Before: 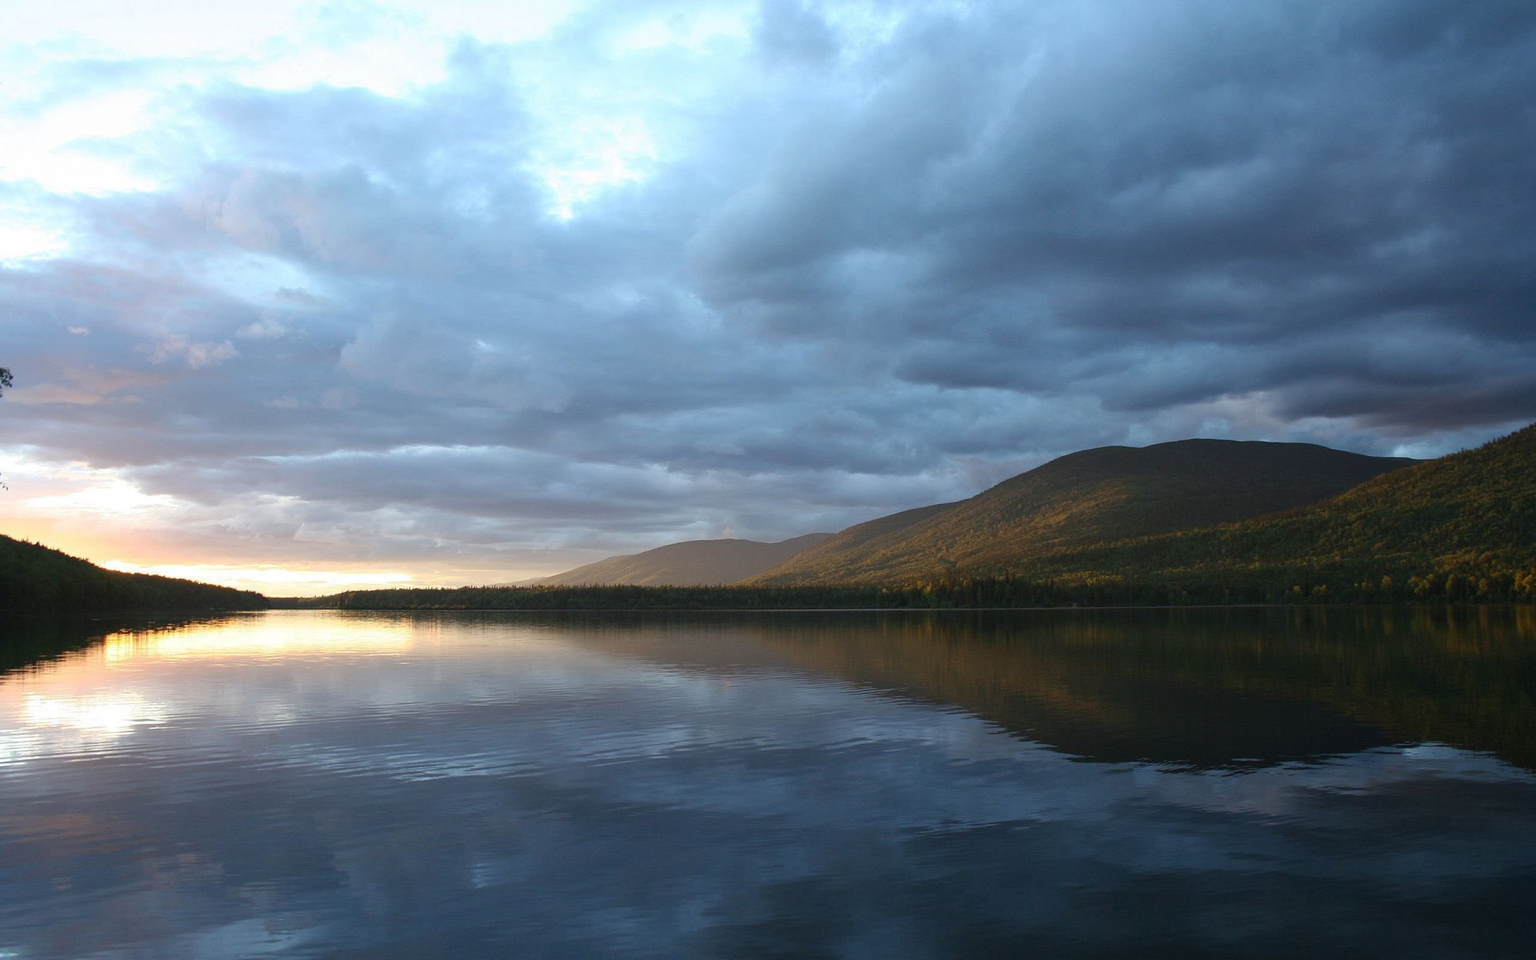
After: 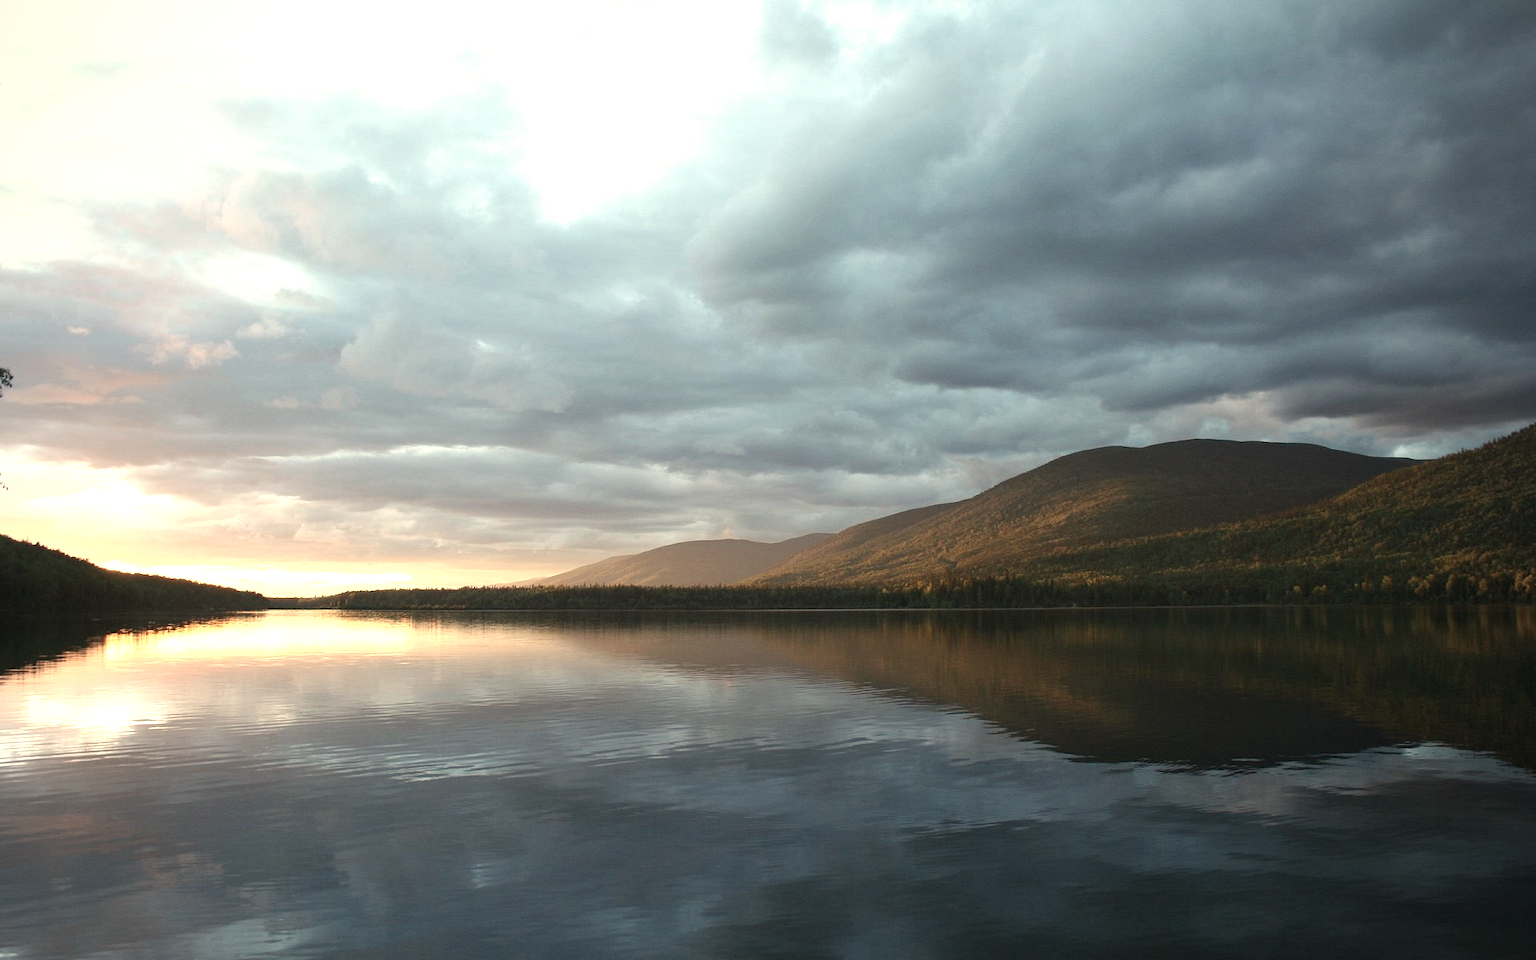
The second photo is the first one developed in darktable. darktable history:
contrast brightness saturation: contrast 0.06, brightness -0.01, saturation -0.23
white balance: red 1.123, blue 0.83
exposure: exposure 0.556 EV, compensate highlight preservation false
vignetting: fall-off radius 60.92%
